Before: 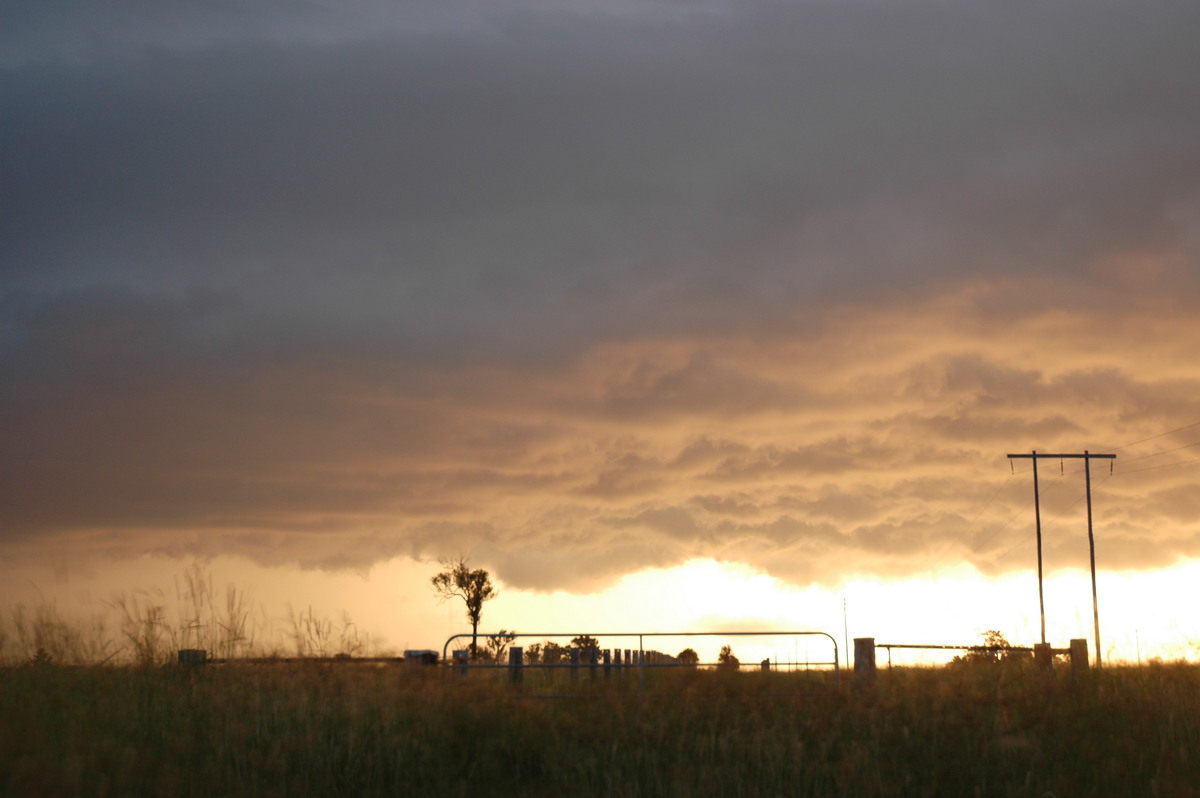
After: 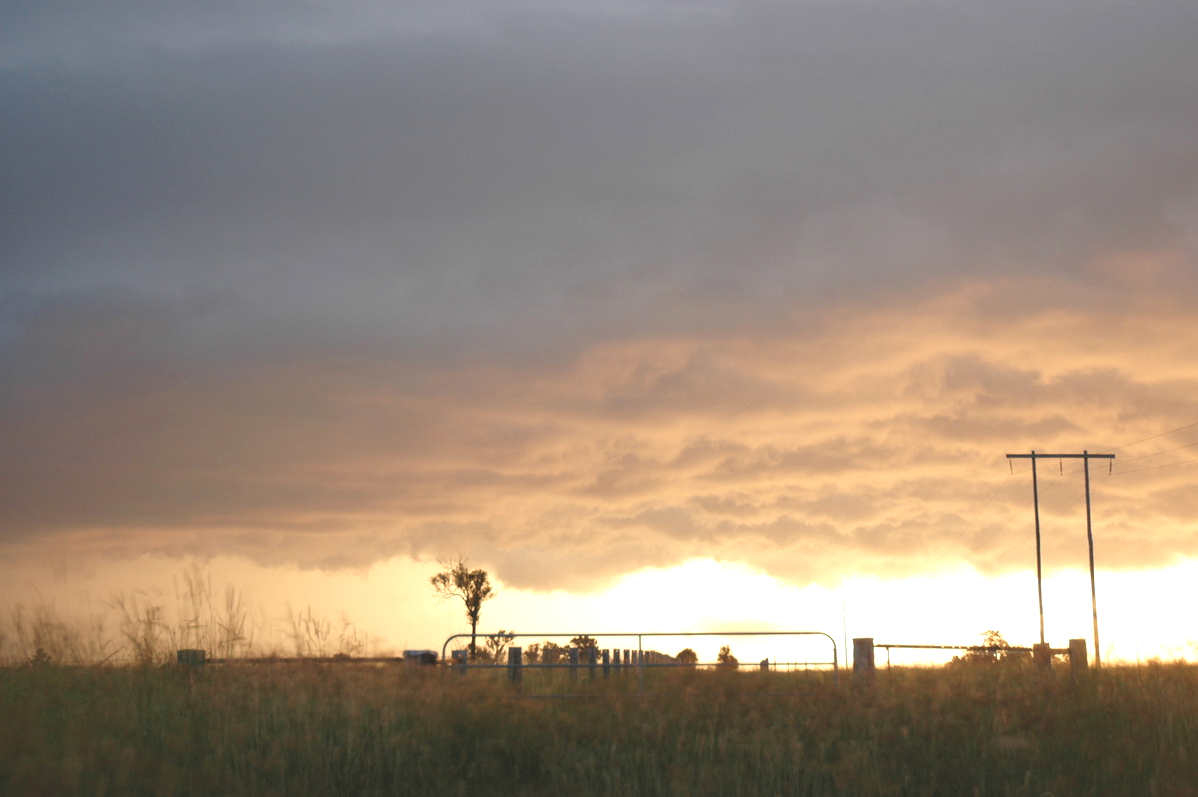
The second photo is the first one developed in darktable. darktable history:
crop and rotate: left 0.147%, bottom 0.011%
levels: gray 59.34%, levels [0, 0.43, 0.859]
contrast brightness saturation: contrast -0.137, brightness 0.05, saturation -0.139
